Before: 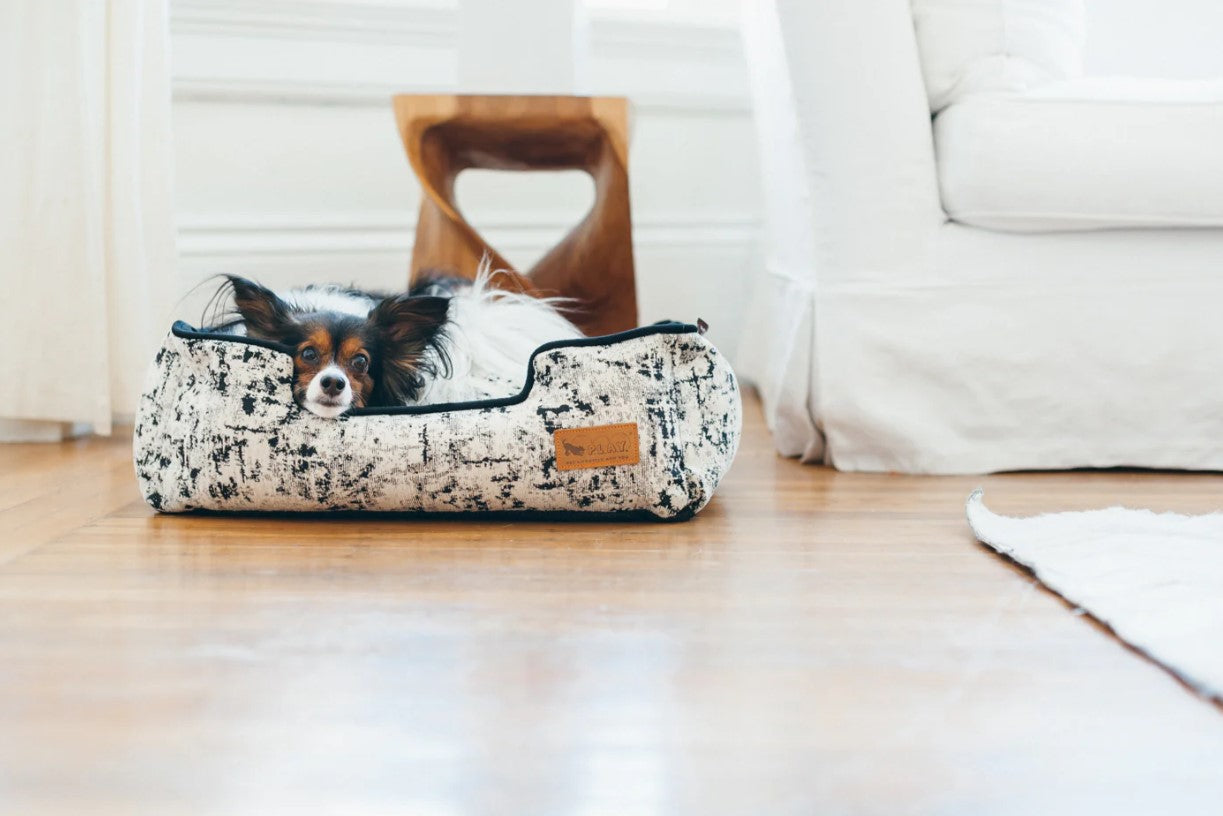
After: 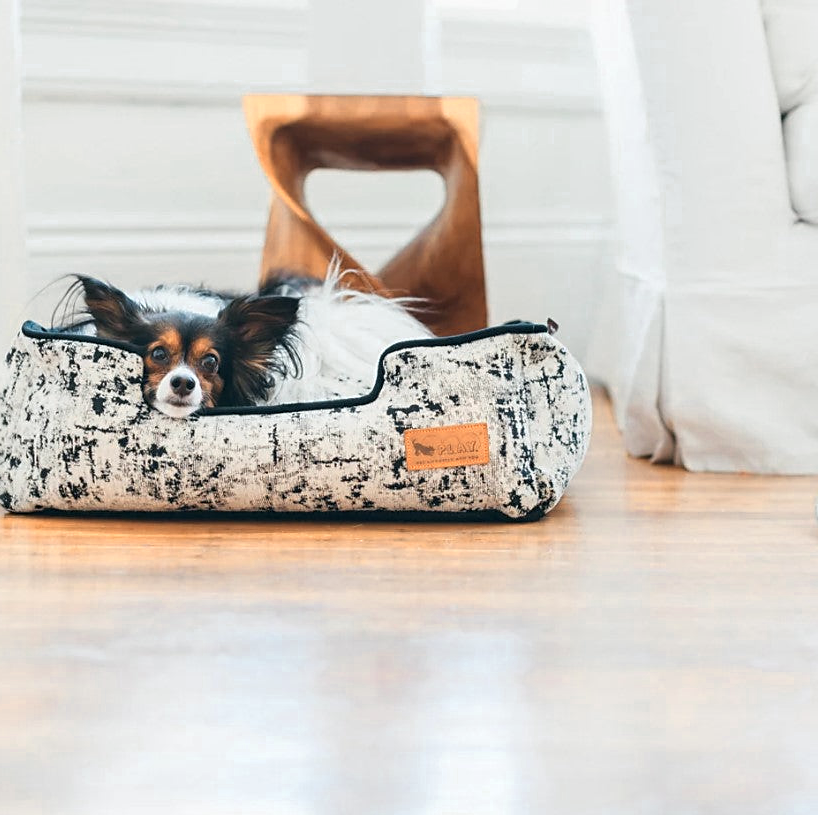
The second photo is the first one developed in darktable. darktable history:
sharpen: radius 1.827, amount 0.395, threshold 1.233
crop and rotate: left 12.32%, right 20.788%
color zones: curves: ch0 [(0.018, 0.548) (0.197, 0.654) (0.425, 0.447) (0.605, 0.658) (0.732, 0.579)]; ch1 [(0.105, 0.531) (0.224, 0.531) (0.386, 0.39) (0.618, 0.456) (0.732, 0.456) (0.956, 0.421)]; ch2 [(0.039, 0.583) (0.215, 0.465) (0.399, 0.544) (0.465, 0.548) (0.614, 0.447) (0.724, 0.43) (0.882, 0.623) (0.956, 0.632)]
